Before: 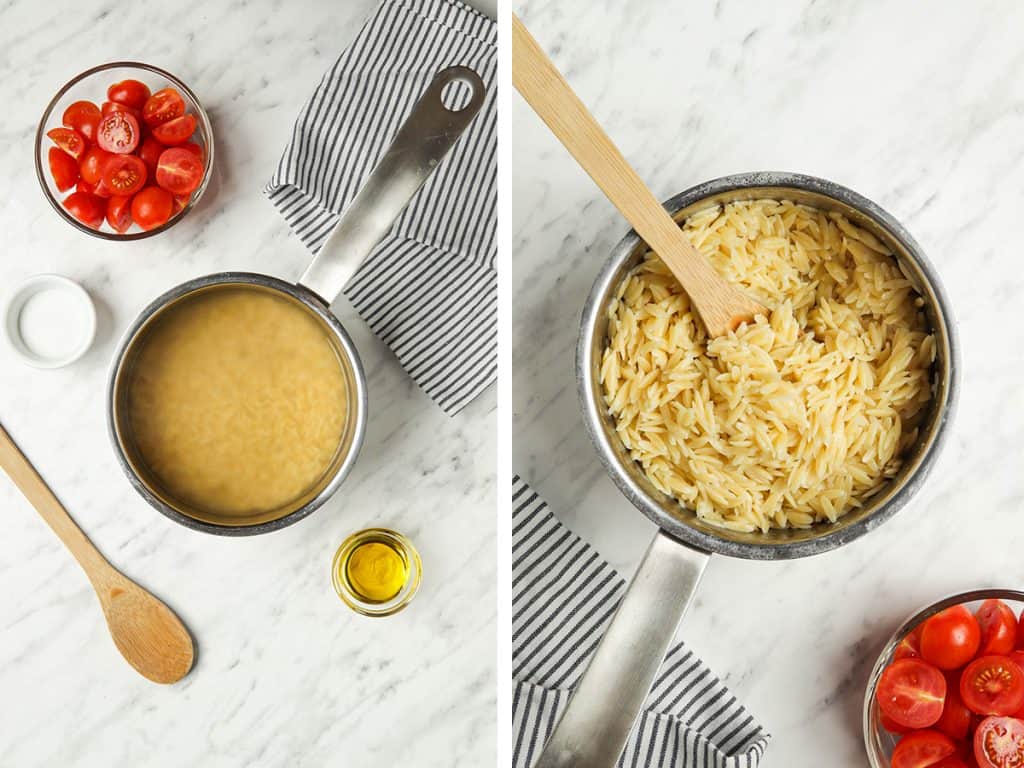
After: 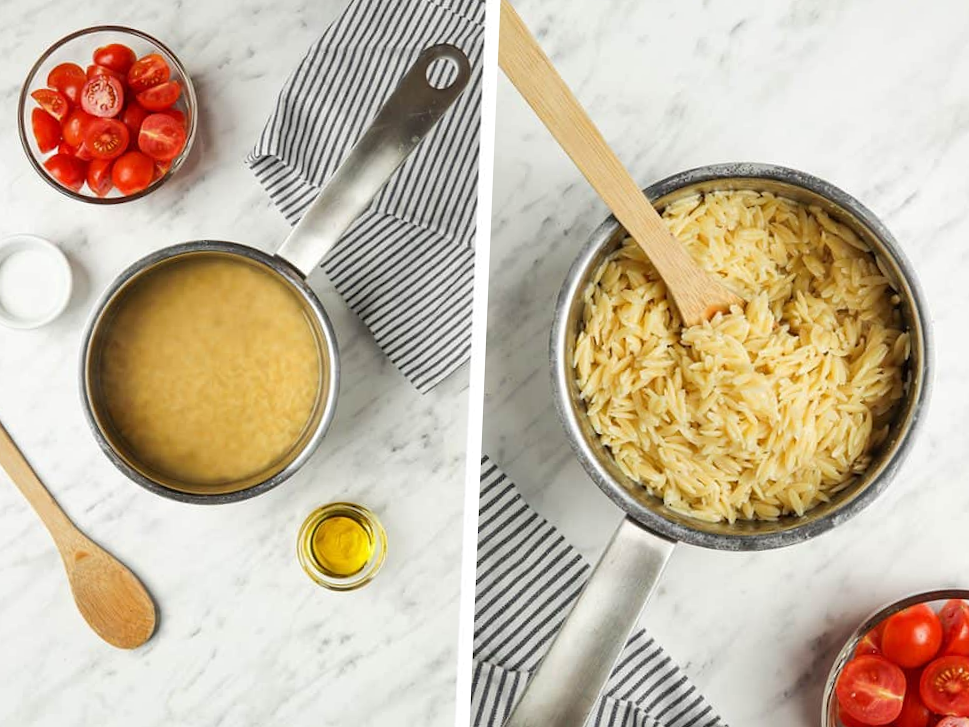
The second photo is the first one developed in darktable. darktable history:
crop and rotate: angle -2.43°
